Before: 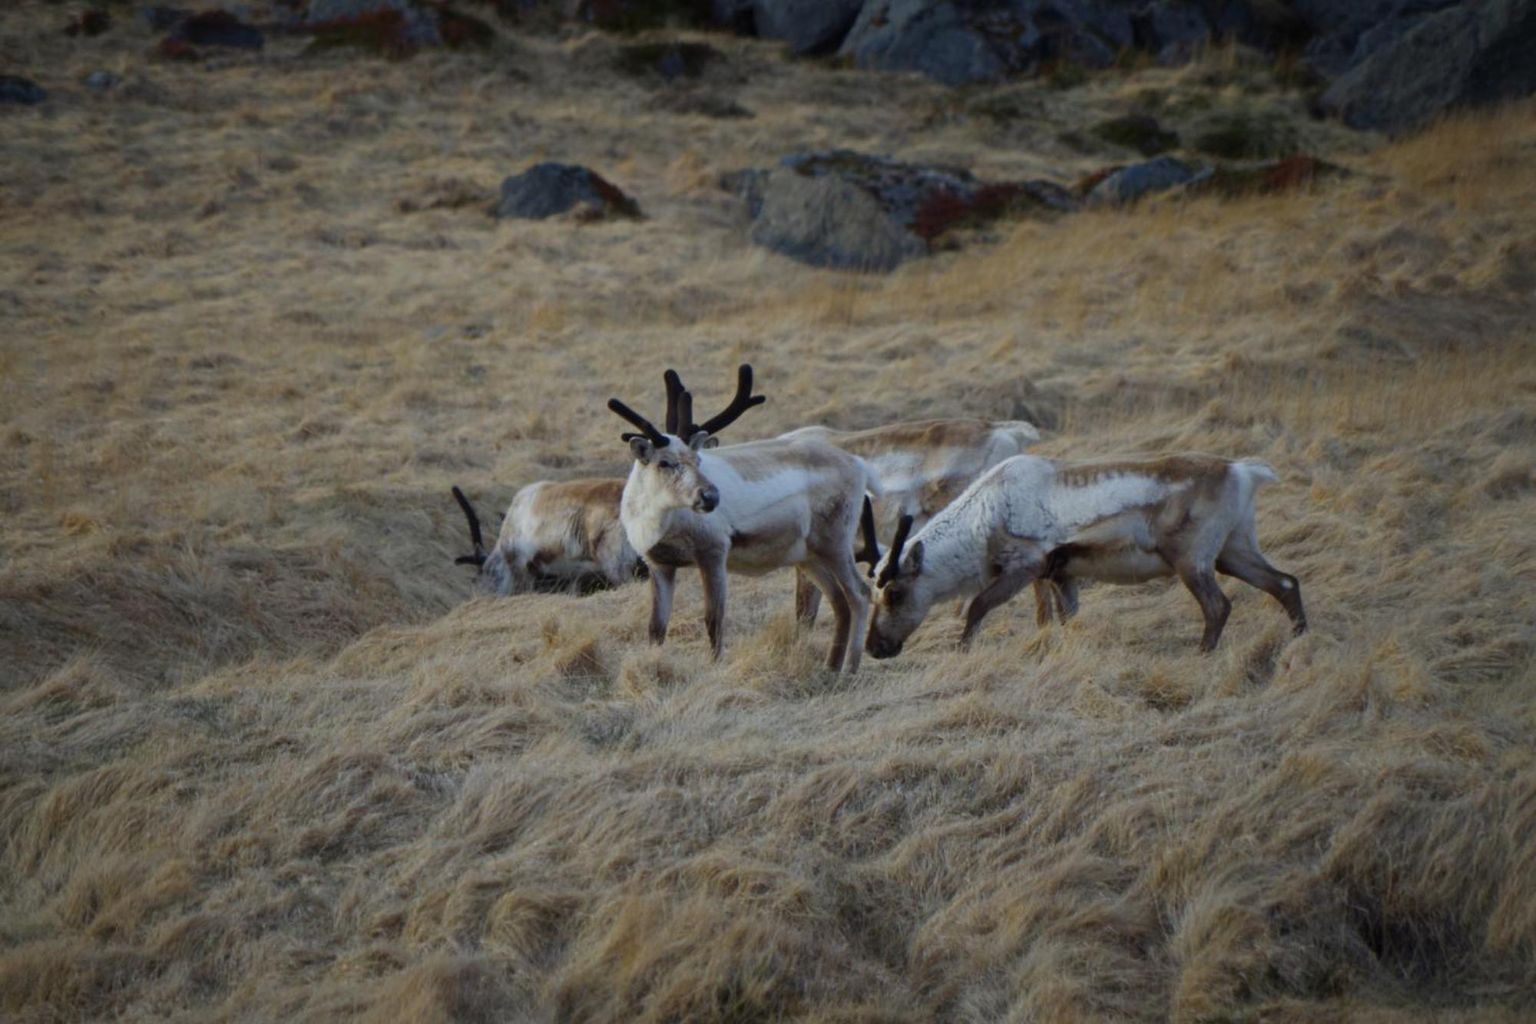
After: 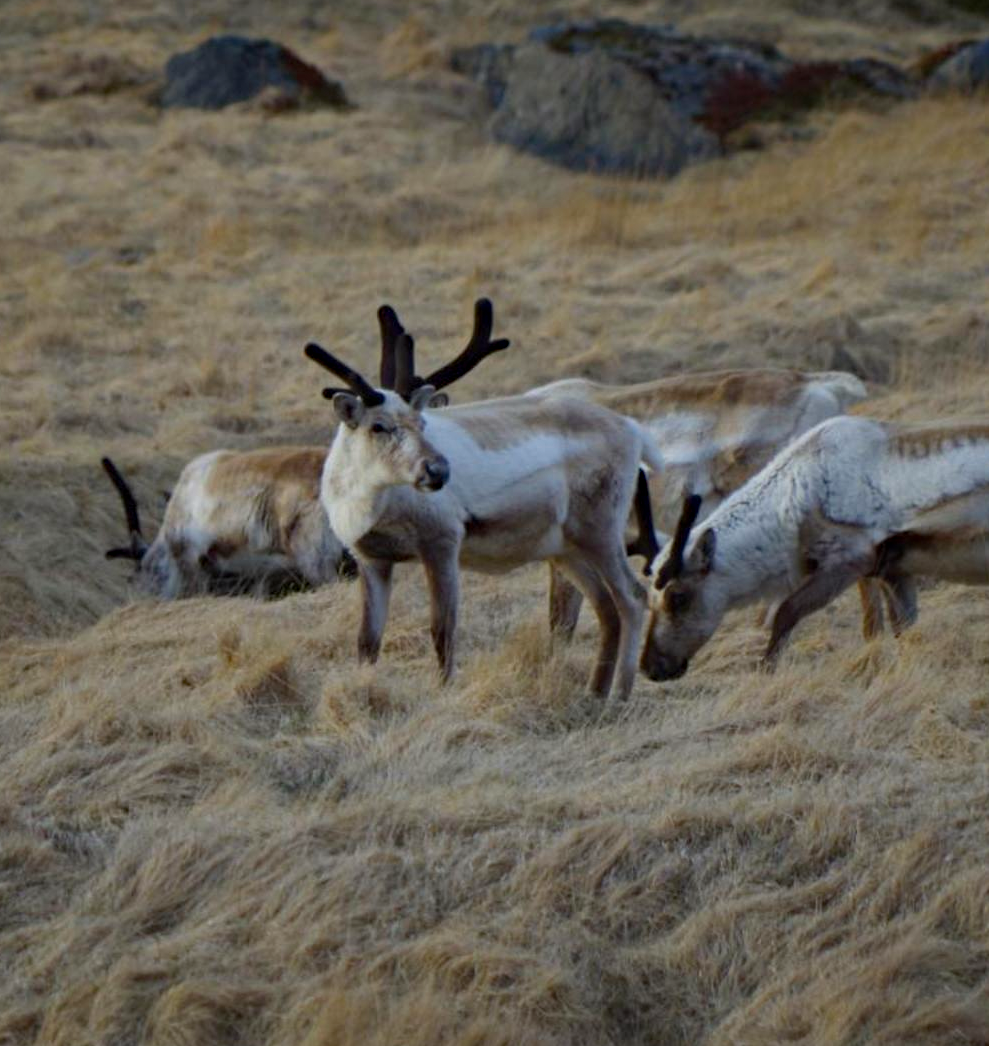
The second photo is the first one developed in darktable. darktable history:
haze removal: compatibility mode true, adaptive false
crop and rotate: angle 0.02°, left 24.353%, top 13.219%, right 26.156%, bottom 8.224%
